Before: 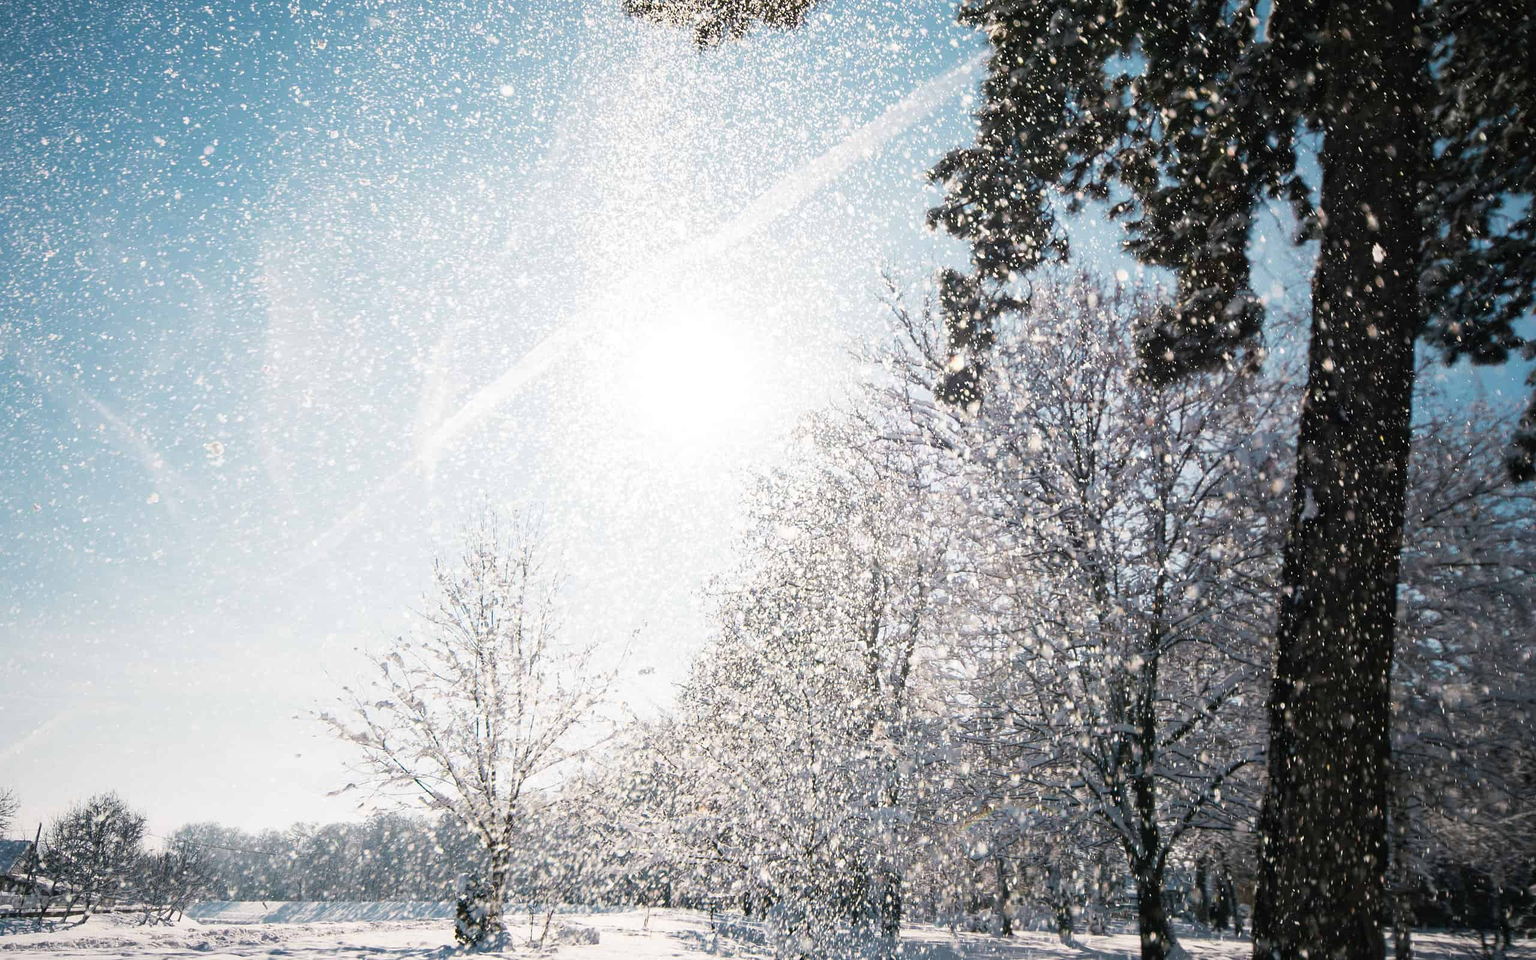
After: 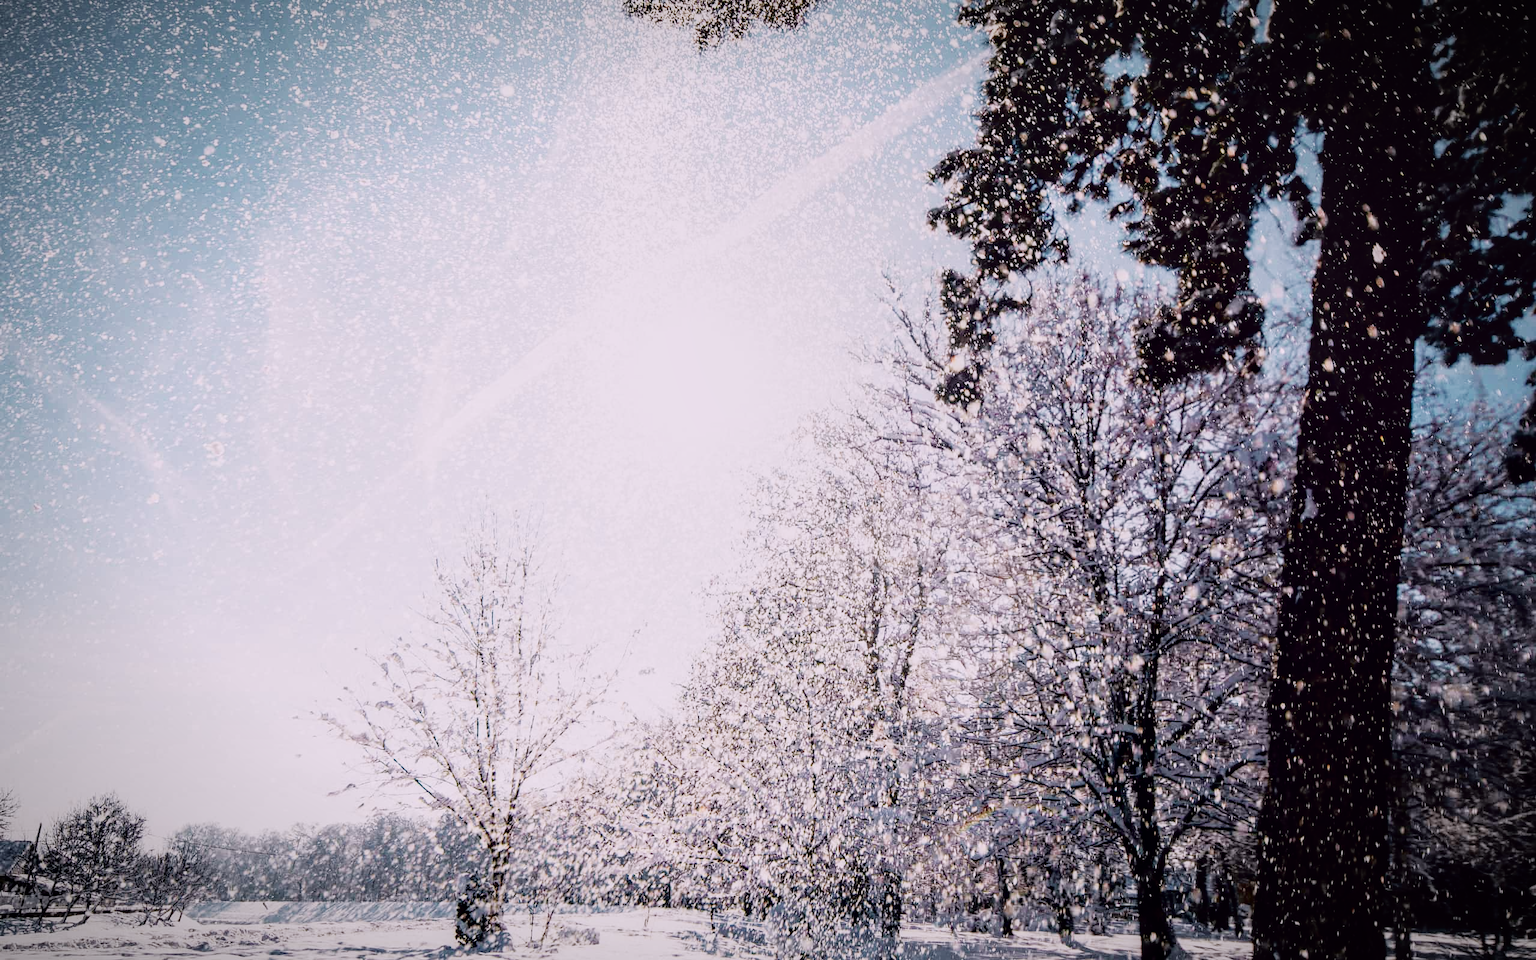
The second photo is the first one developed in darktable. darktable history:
vignetting: fall-off radius 60%, automatic ratio true
local contrast: on, module defaults
tone curve: curves: ch0 [(0, 0) (0.126, 0.061) (0.362, 0.382) (0.498, 0.498) (0.706, 0.712) (1, 1)]; ch1 [(0, 0) (0.5, 0.522) (0.55, 0.586) (1, 1)]; ch2 [(0, 0) (0.44, 0.424) (0.5, 0.482) (0.537, 0.538) (1, 1)], color space Lab, independent channels, preserve colors none
sigmoid: contrast 1.69, skew -0.23, preserve hue 0%, red attenuation 0.1, red rotation 0.035, green attenuation 0.1, green rotation -0.017, blue attenuation 0.15, blue rotation -0.052, base primaries Rec2020
